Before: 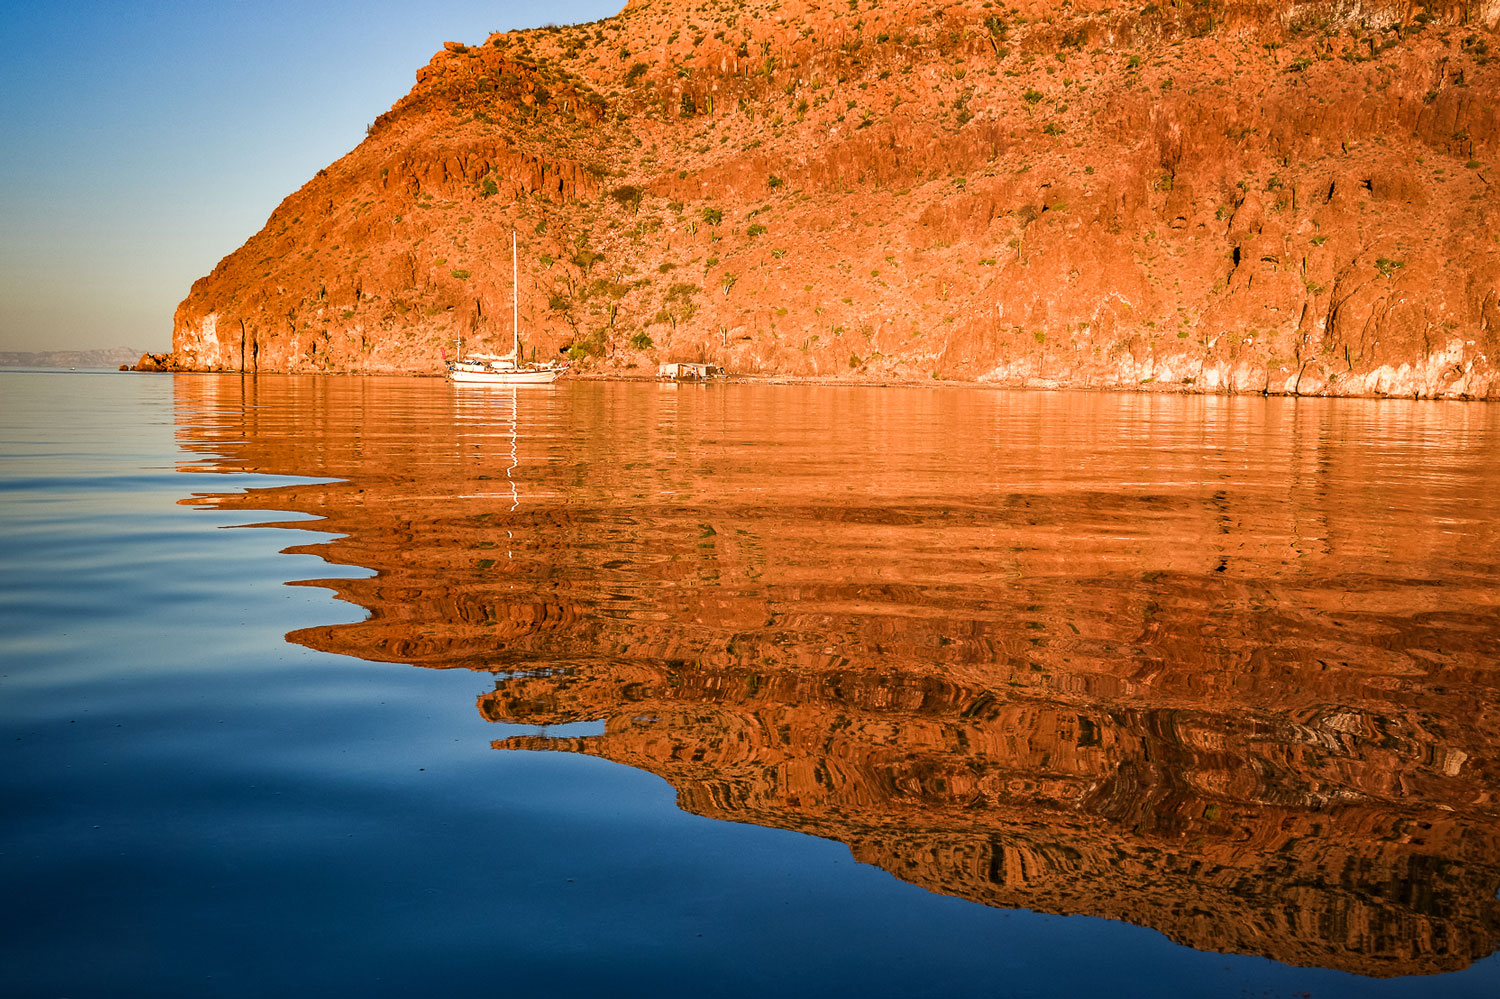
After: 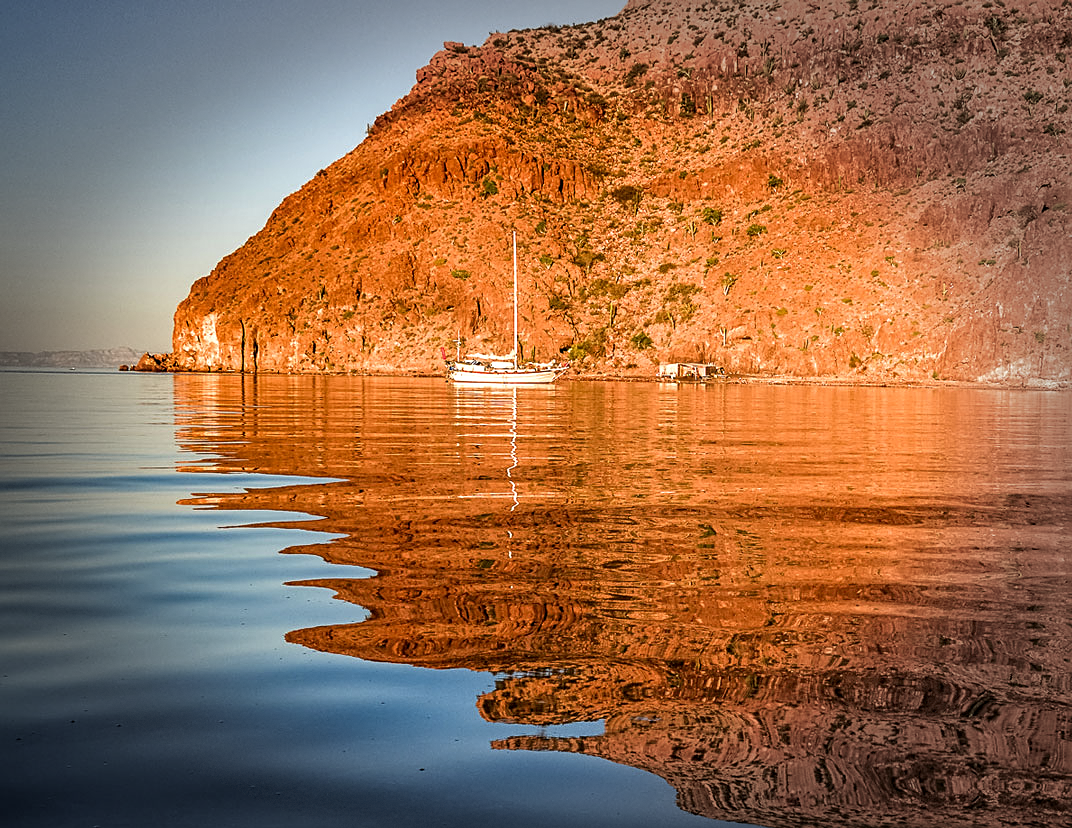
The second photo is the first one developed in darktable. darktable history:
local contrast: detail 130%
crop: right 28.488%, bottom 16.286%
sharpen: on, module defaults
vignetting: fall-off start 66.91%, fall-off radius 39.84%, automatic ratio true, width/height ratio 0.677, dithering 8-bit output
exposure: compensate highlight preservation false
